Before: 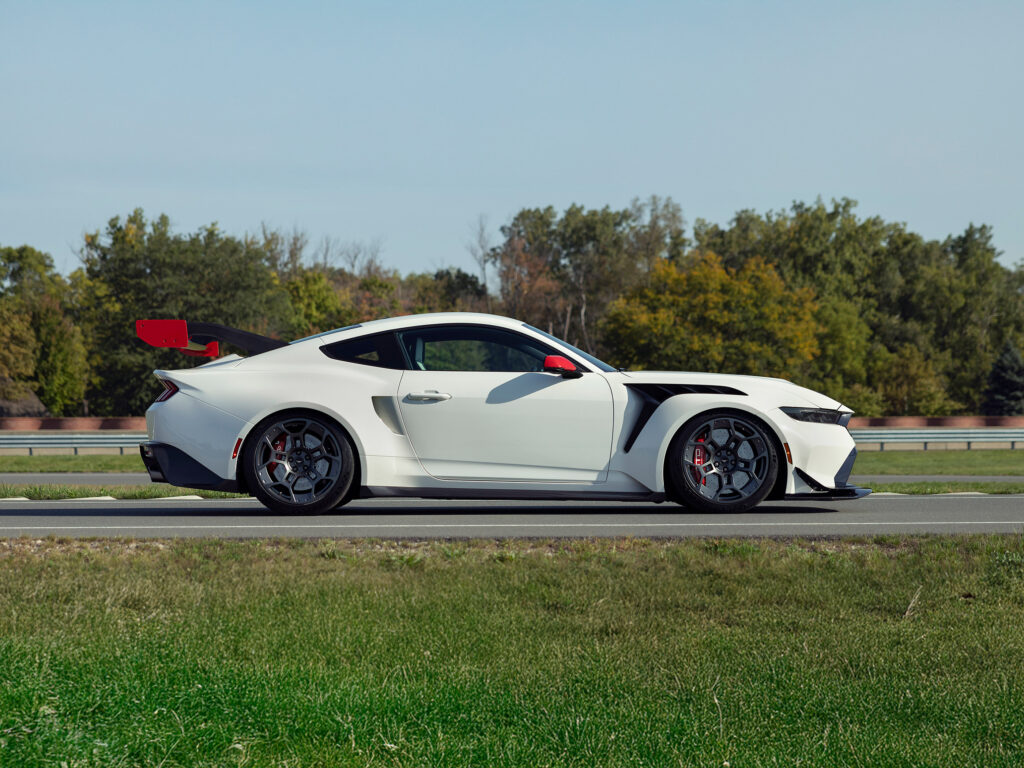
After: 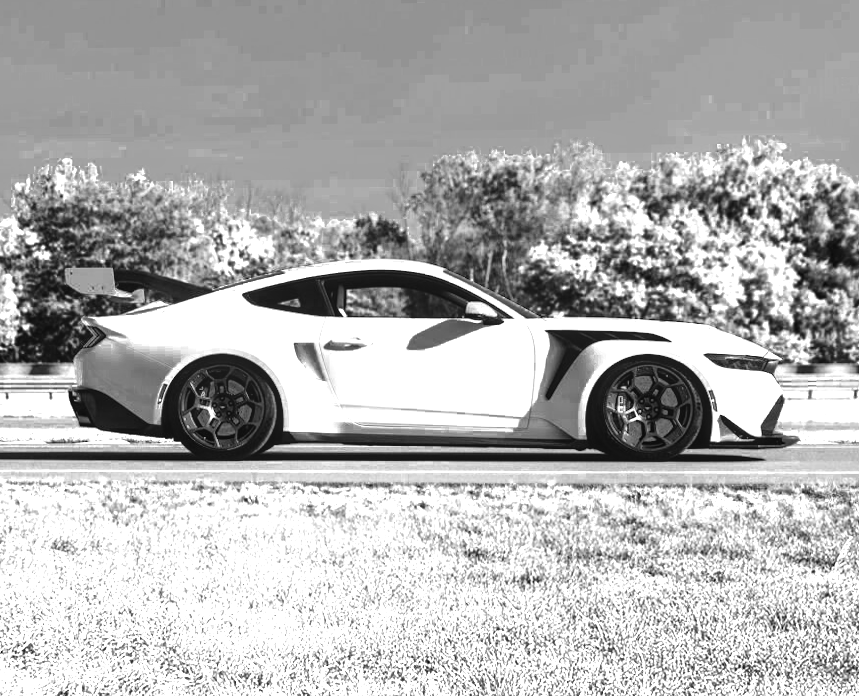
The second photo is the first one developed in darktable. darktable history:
color zones: curves: ch0 [(0, 0.554) (0.146, 0.662) (0.293, 0.86) (0.503, 0.774) (0.637, 0.106) (0.74, 0.072) (0.866, 0.488) (0.998, 0.569)]; ch1 [(0, 0) (0.143, 0) (0.286, 0) (0.429, 0) (0.571, 0) (0.714, 0) (0.857, 0)]
crop: left 6.446%, top 8.188%, right 9.538%, bottom 3.548%
tone curve: curves: ch0 [(0.001, 0.034) (0.115, 0.093) (0.251, 0.232) (0.382, 0.397) (0.652, 0.719) (0.802, 0.876) (1, 0.998)]; ch1 [(0, 0) (0.384, 0.324) (0.472, 0.466) (0.504, 0.5) (0.517, 0.533) (0.547, 0.564) (0.582, 0.628) (0.657, 0.727) (1, 1)]; ch2 [(0, 0) (0.278, 0.232) (0.5, 0.5) (0.531, 0.552) (0.61, 0.653) (1, 1)], color space Lab, independent channels, preserve colors none
shadows and highlights: shadows -20, white point adjustment -2, highlights -35
rotate and perspective: lens shift (horizontal) -0.055, automatic cropping off
exposure: exposure 0.95 EV, compensate highlight preservation false
local contrast: on, module defaults
